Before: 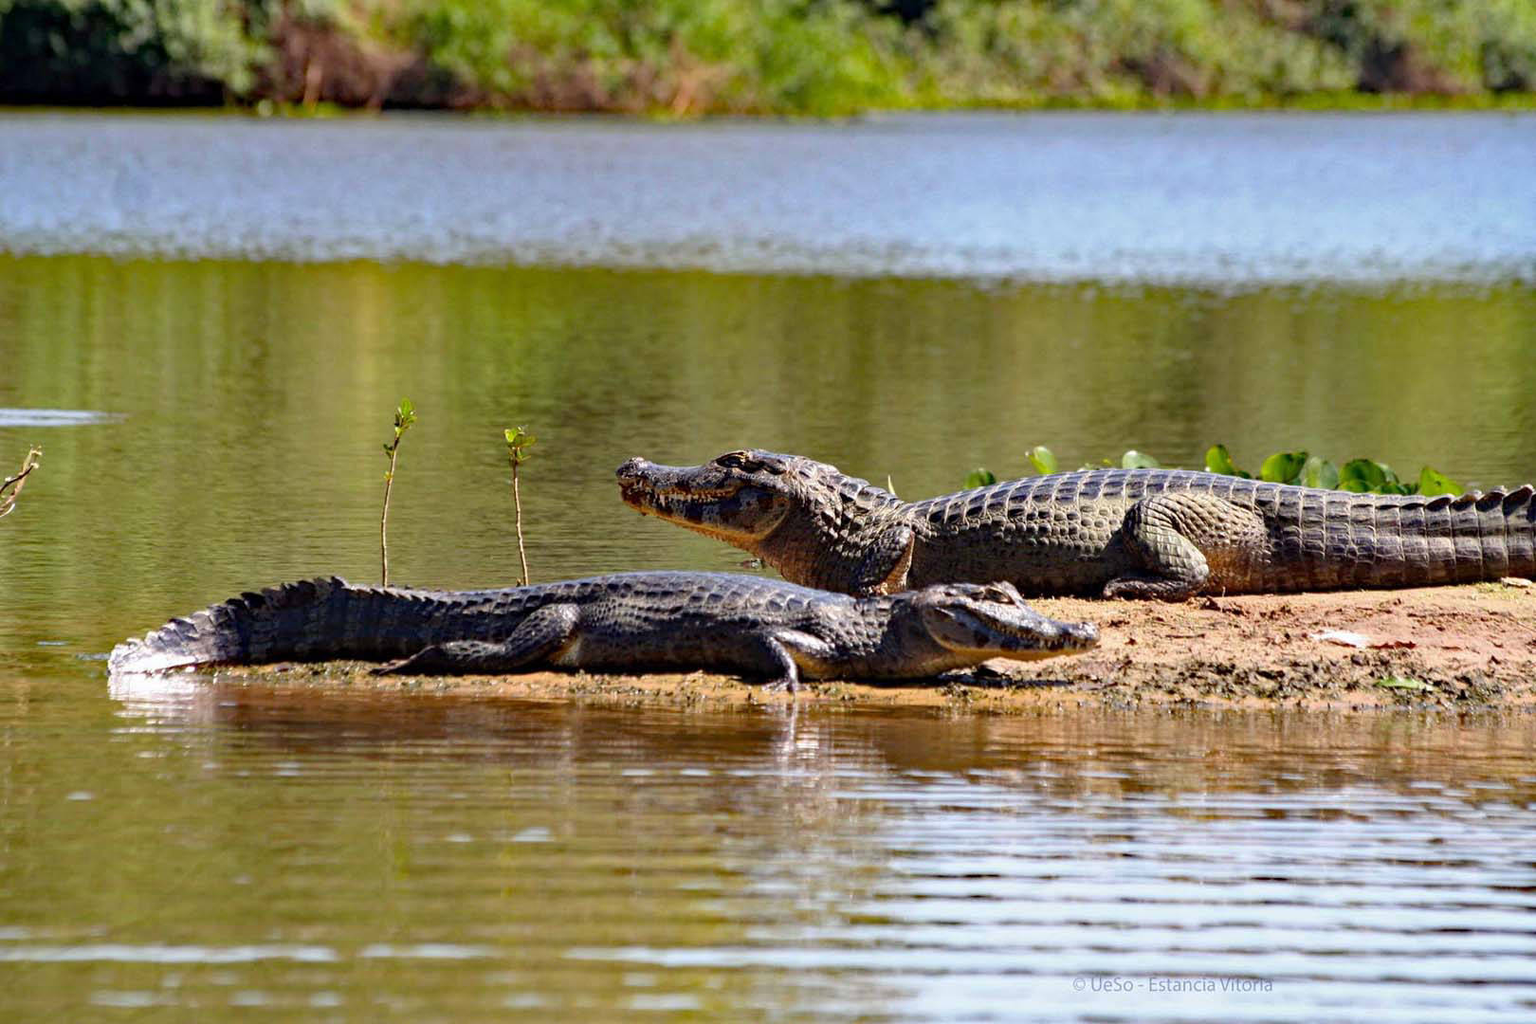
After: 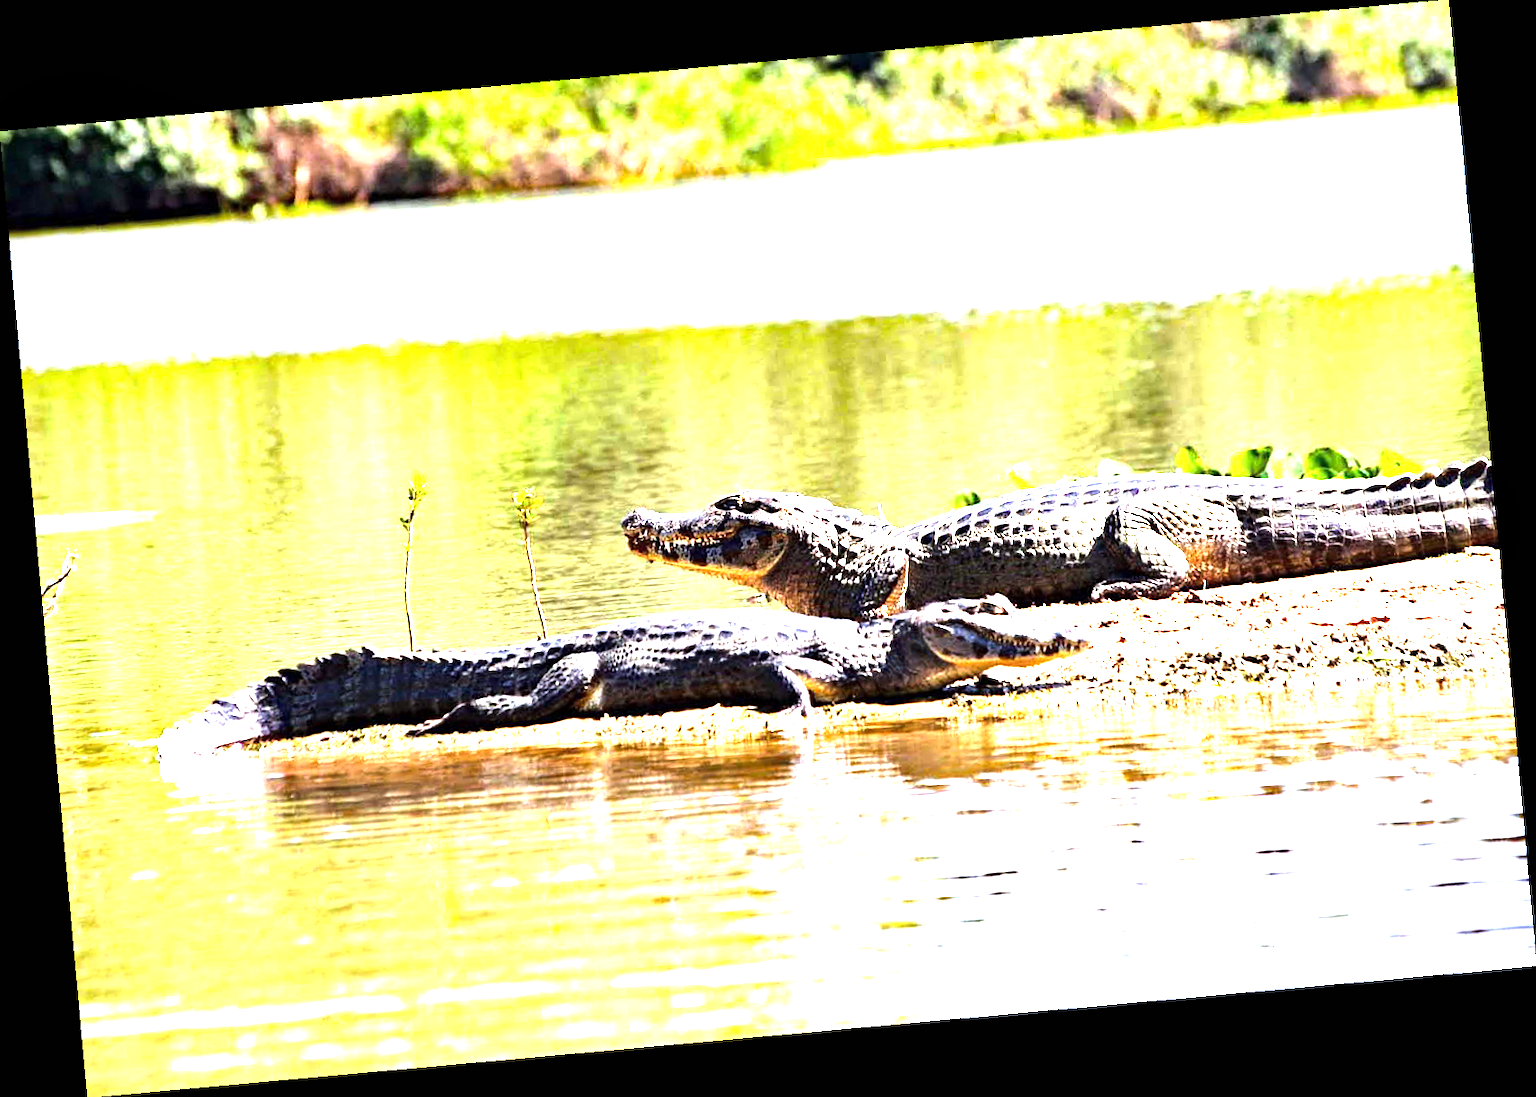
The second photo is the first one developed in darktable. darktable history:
tone equalizer: -8 EV -1.08 EV, -7 EV -1.01 EV, -6 EV -0.867 EV, -5 EV -0.578 EV, -3 EV 0.578 EV, -2 EV 0.867 EV, -1 EV 1.01 EV, +0 EV 1.08 EV, edges refinement/feathering 500, mask exposure compensation -1.57 EV, preserve details no
white balance: red 0.967, blue 1.049
local contrast: mode bilateral grid, contrast 20, coarseness 50, detail 120%, midtone range 0.2
rotate and perspective: rotation -5.2°, automatic cropping off
exposure: black level correction 0, exposure 1.741 EV, compensate exposure bias true, compensate highlight preservation false
